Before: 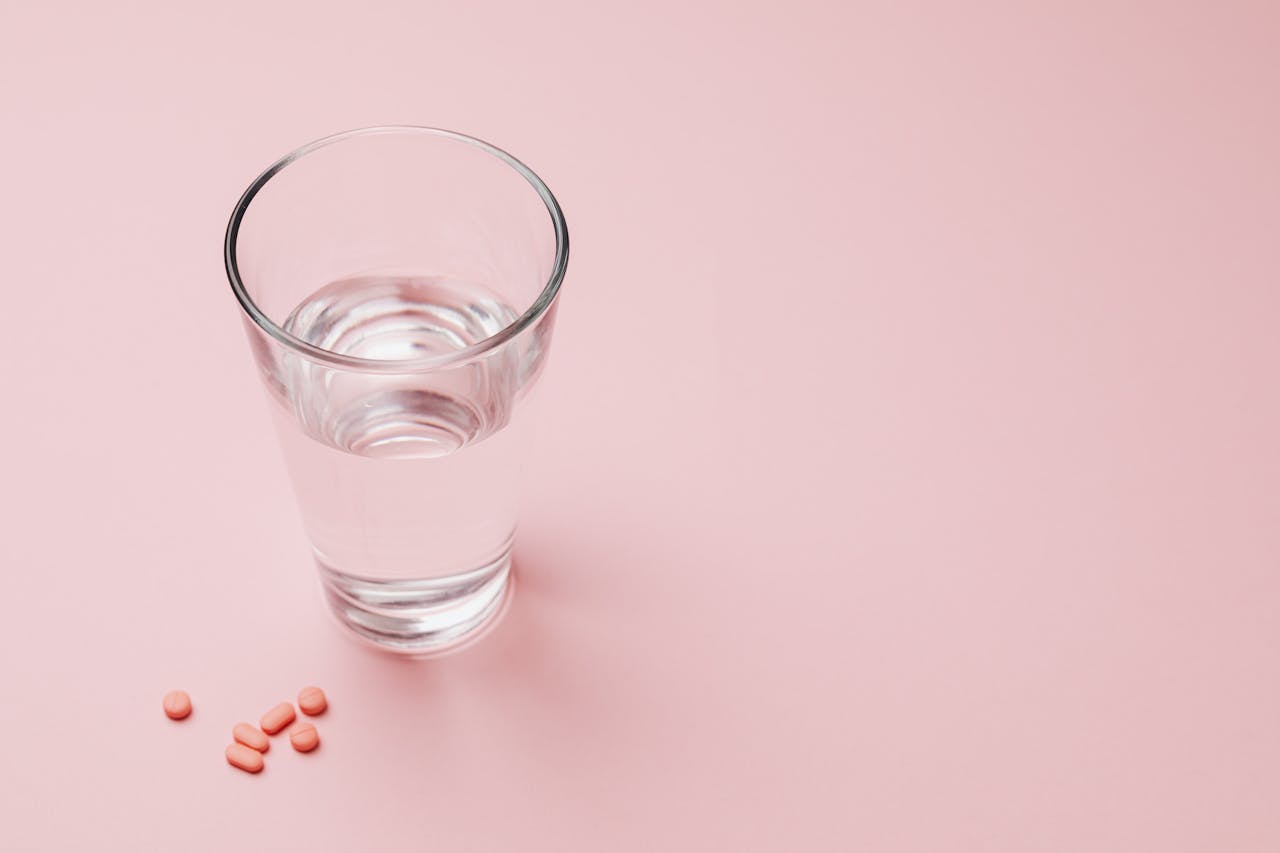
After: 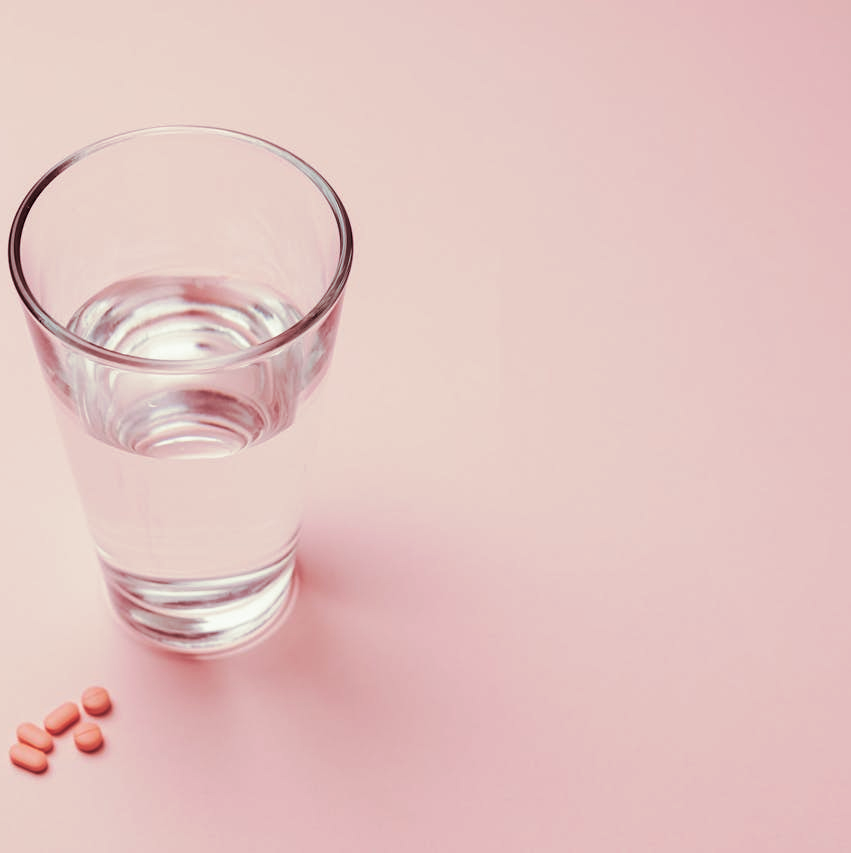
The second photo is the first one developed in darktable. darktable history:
crop: left 16.899%, right 16.556%
split-toning: compress 20%
haze removal: adaptive false
